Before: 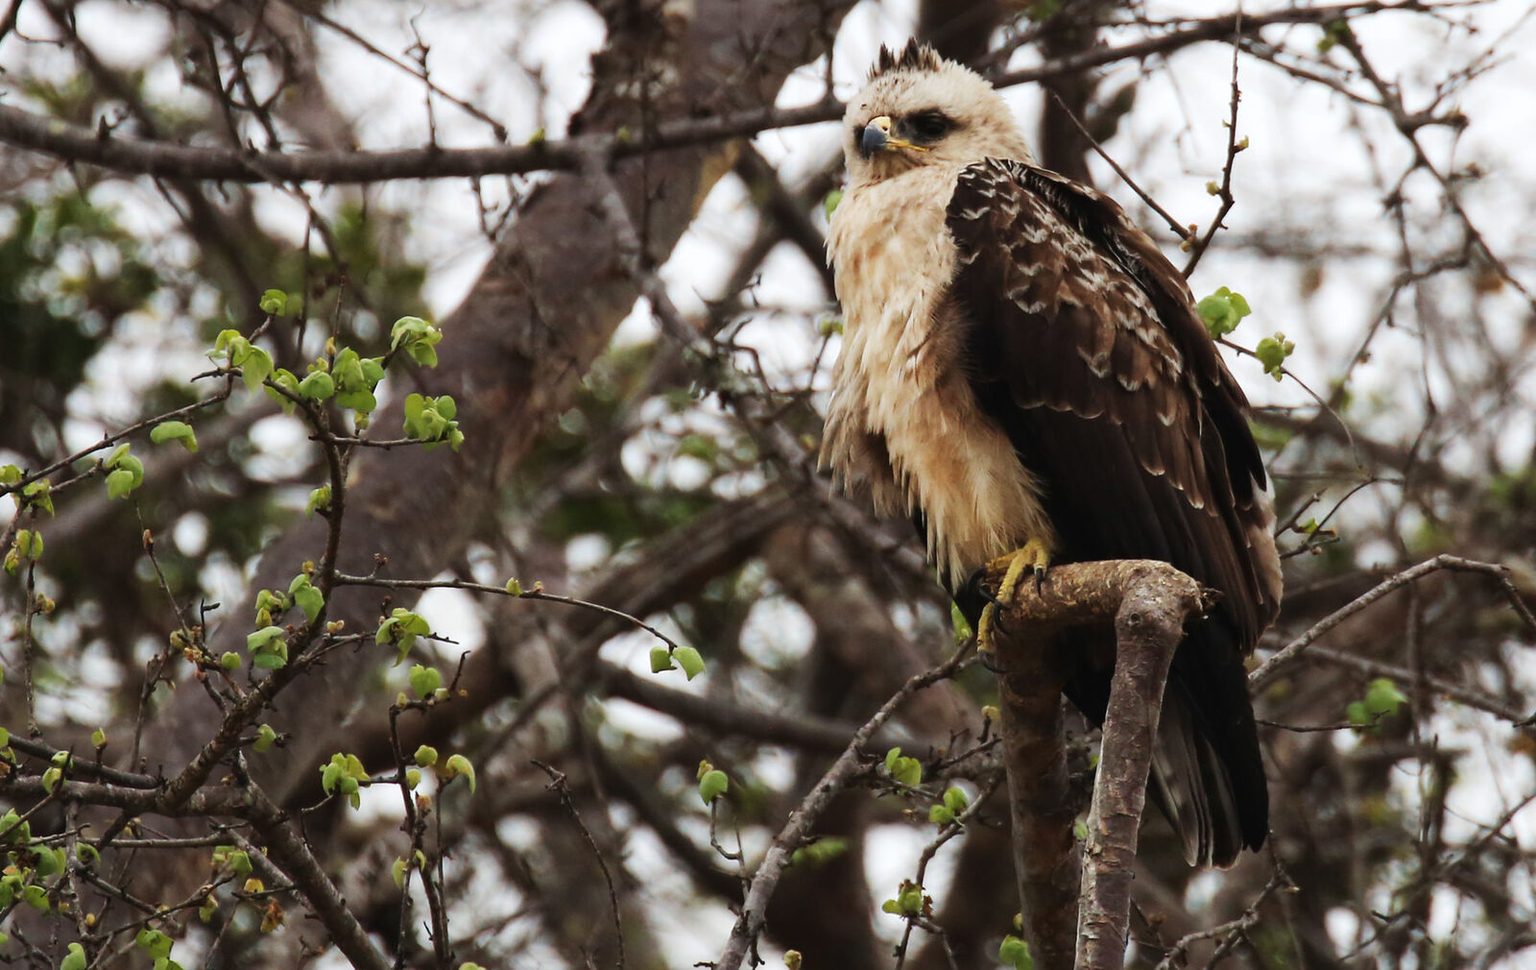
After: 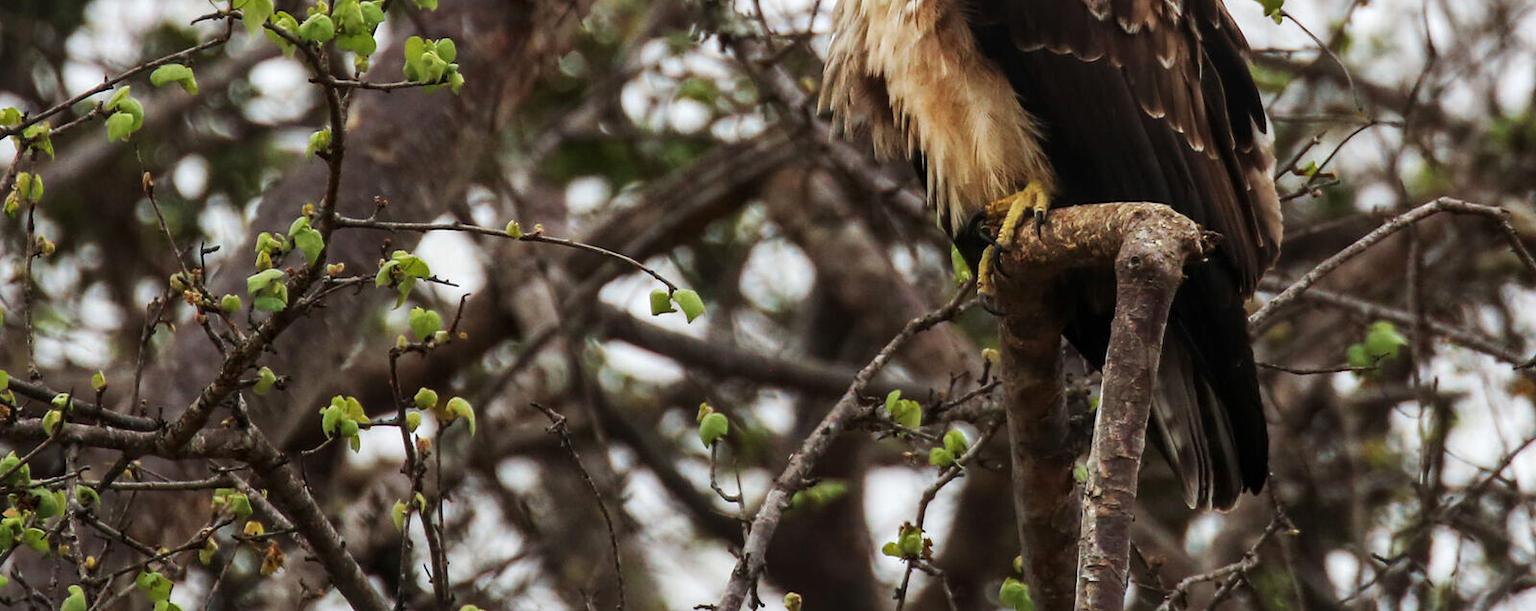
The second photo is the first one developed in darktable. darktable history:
local contrast: on, module defaults
contrast brightness saturation: contrast 0.043, saturation 0.068
crop and rotate: top 36.884%
